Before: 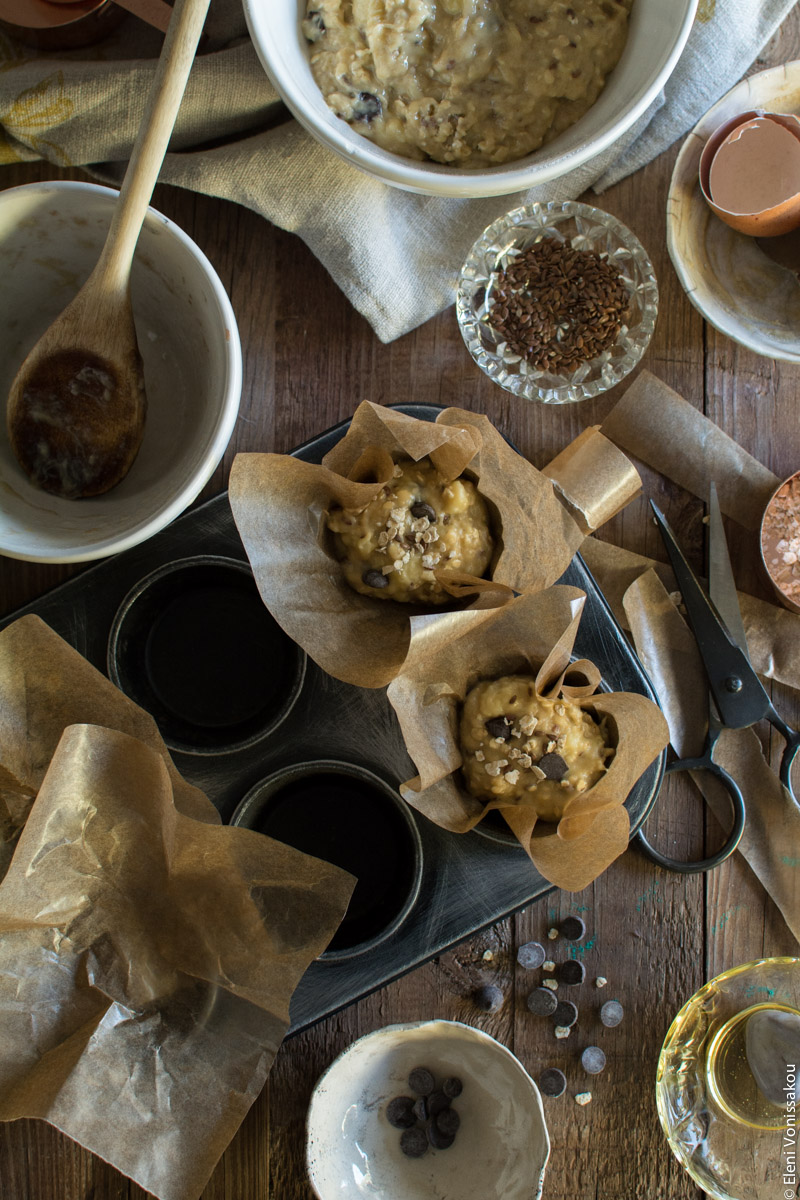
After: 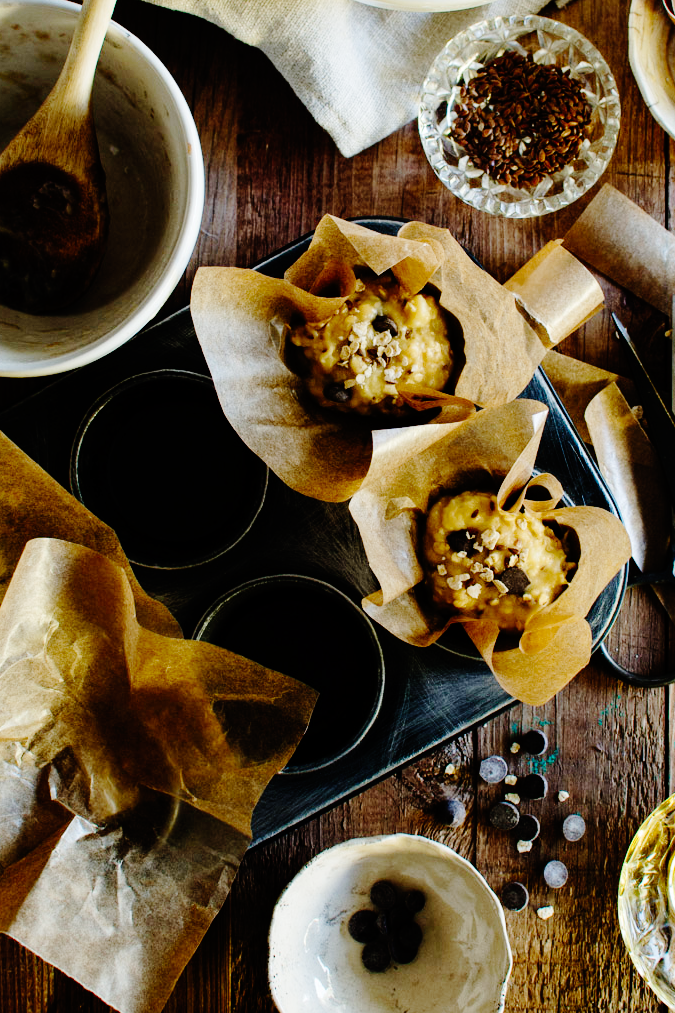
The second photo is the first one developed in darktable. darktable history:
base curve: curves: ch0 [(0, 0) (0.036, 0.01) (0.123, 0.254) (0.258, 0.504) (0.507, 0.748) (1, 1)], preserve colors none
crop and rotate: left 4.842%, top 15.51%, right 10.668%
